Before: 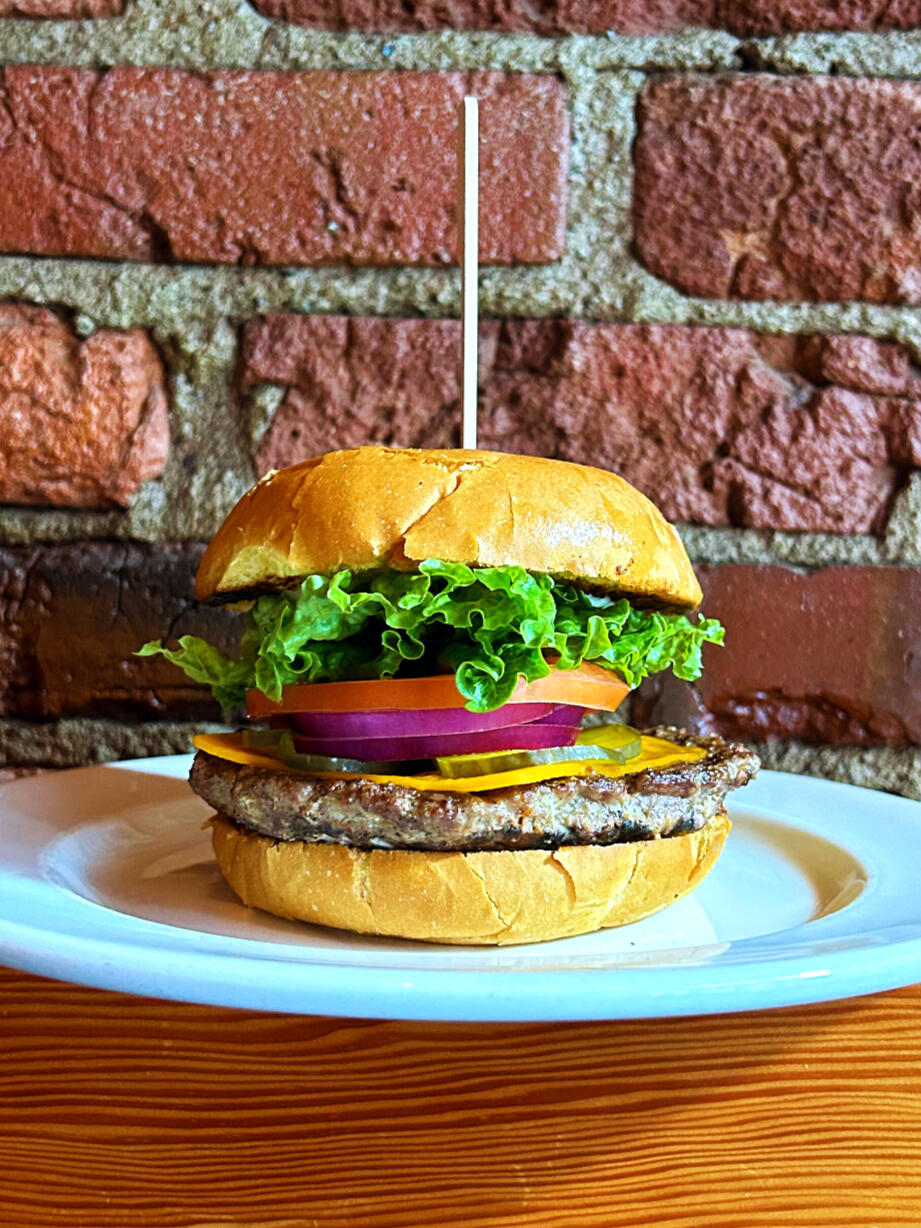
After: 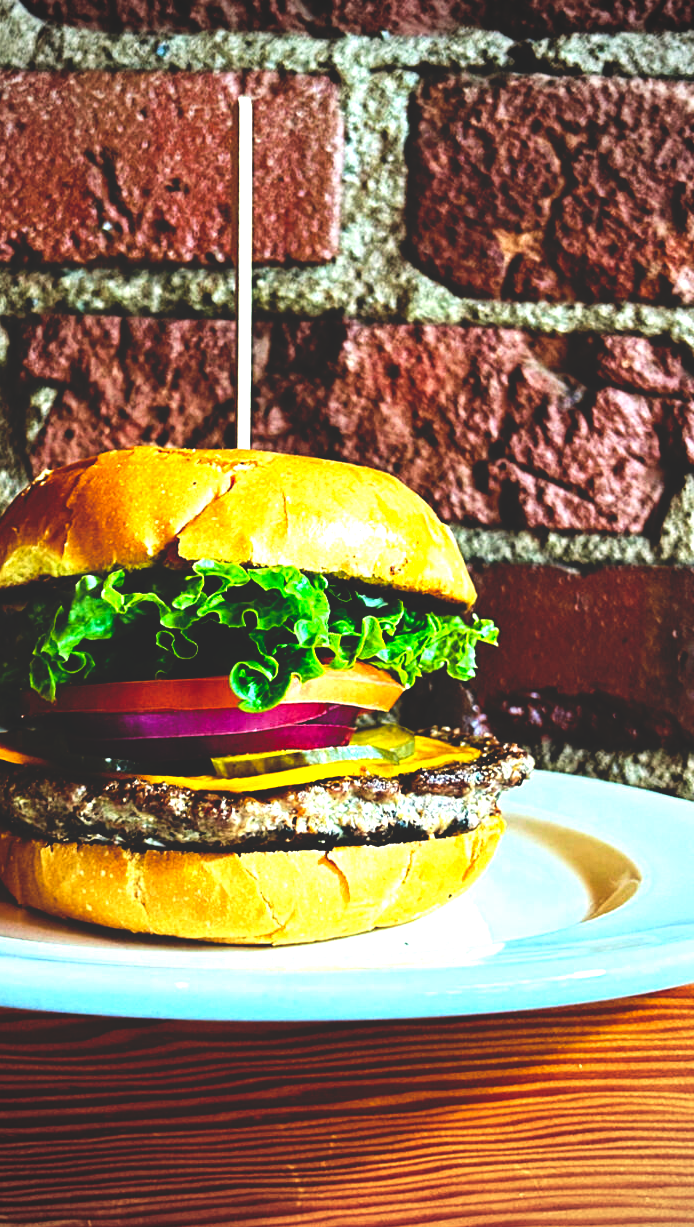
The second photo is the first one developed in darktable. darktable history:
crop and rotate: left 24.6%
vignetting: on, module defaults
white balance: red 1.029, blue 0.92
base curve: curves: ch0 [(0, 0.02) (0.083, 0.036) (1, 1)], preserve colors none
tone equalizer: -8 EV -0.75 EV, -7 EV -0.7 EV, -6 EV -0.6 EV, -5 EV -0.4 EV, -3 EV 0.4 EV, -2 EV 0.6 EV, -1 EV 0.7 EV, +0 EV 0.75 EV, edges refinement/feathering 500, mask exposure compensation -1.57 EV, preserve details no
